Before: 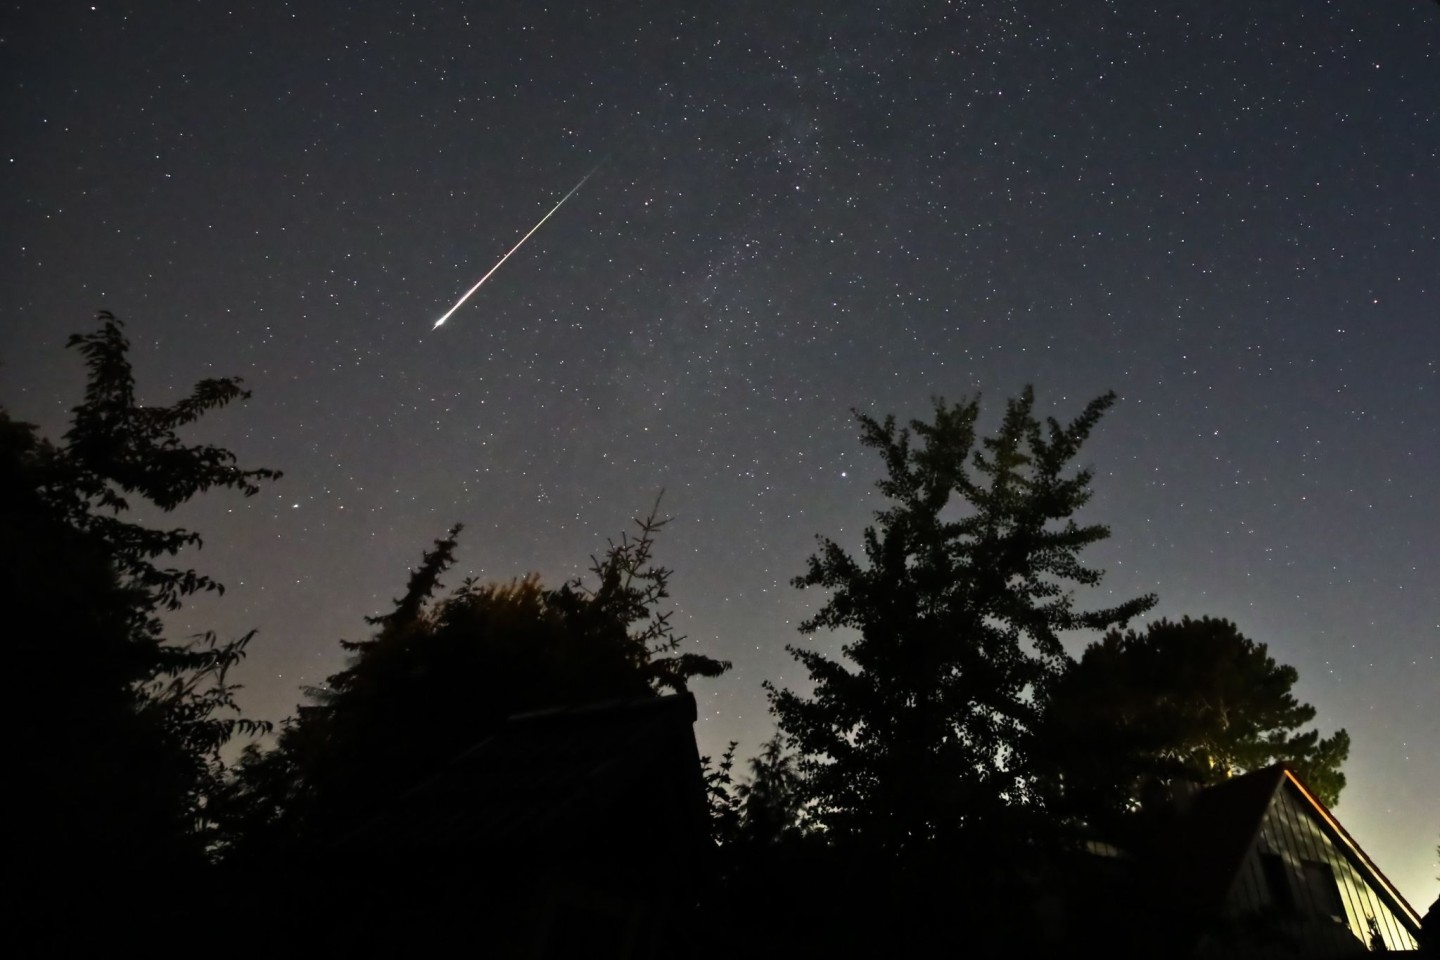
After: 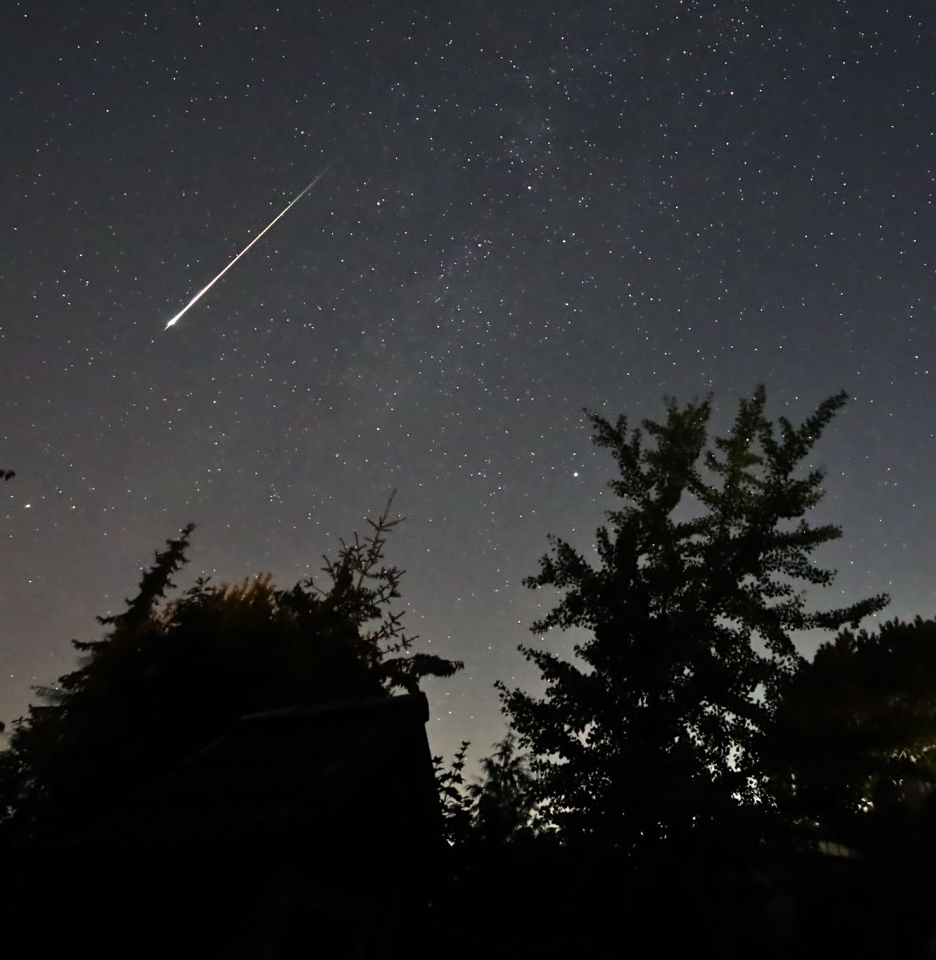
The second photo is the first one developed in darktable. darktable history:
sharpen: amount 0.217
crop and rotate: left 18.661%, right 16.29%
